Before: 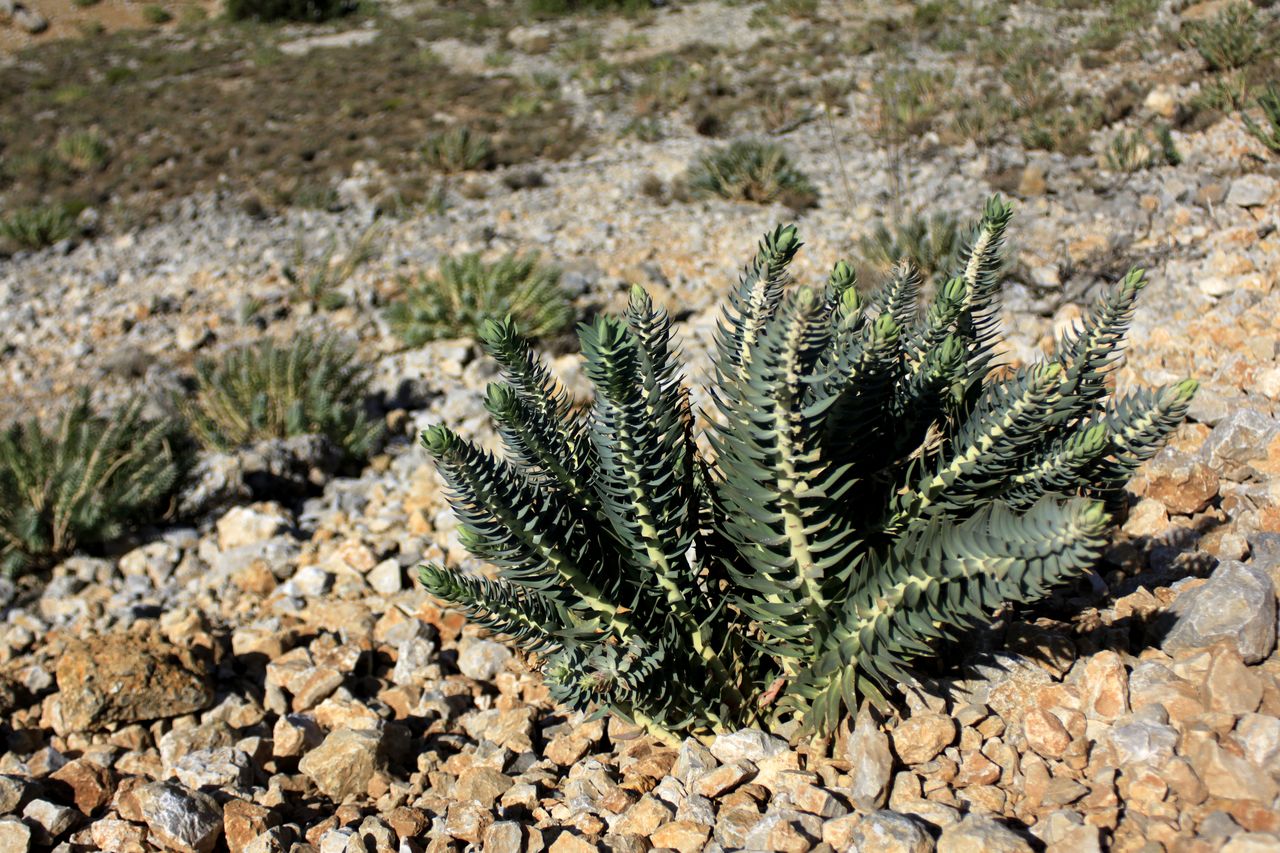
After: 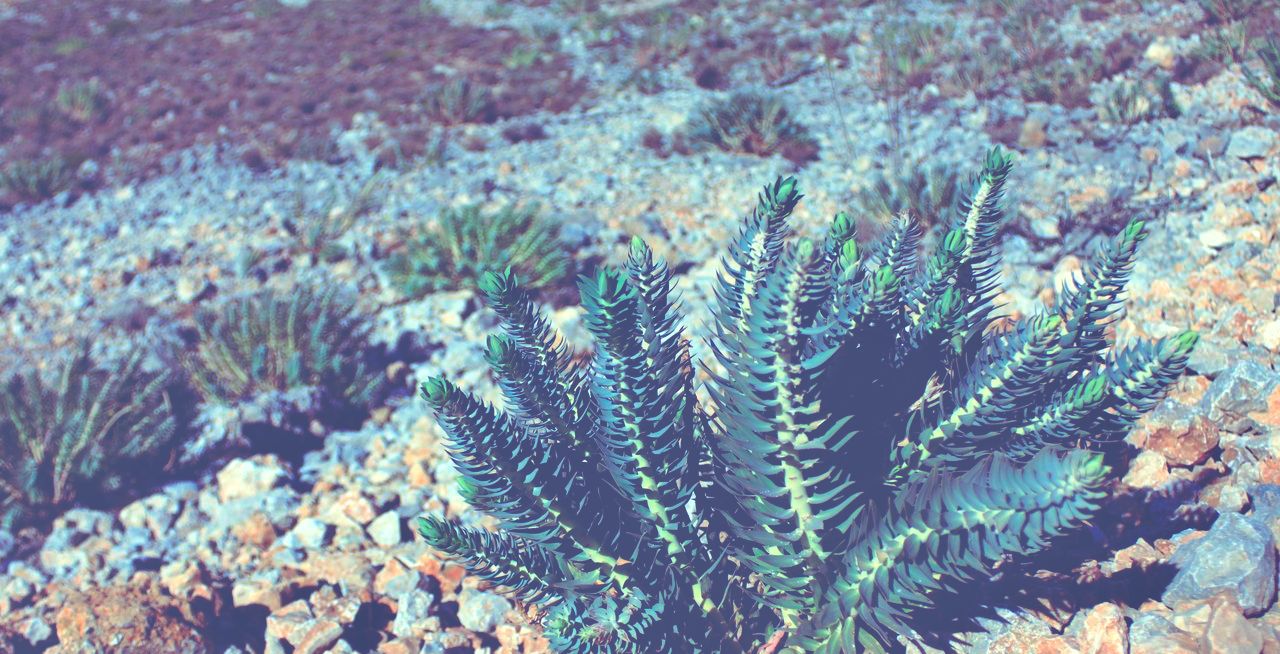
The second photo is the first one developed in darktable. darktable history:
shadows and highlights: low approximation 0.01, soften with gaussian
crop: top 5.667%, bottom 17.637%
rgb curve: curves: ch0 [(0, 0.186) (0.314, 0.284) (0.576, 0.466) (0.805, 0.691) (0.936, 0.886)]; ch1 [(0, 0.186) (0.314, 0.284) (0.581, 0.534) (0.771, 0.746) (0.936, 0.958)]; ch2 [(0, 0.216) (0.275, 0.39) (1, 1)], mode RGB, independent channels, compensate middle gray true, preserve colors none
color balance rgb: shadows lift › chroma 9.92%, shadows lift › hue 45.12°, power › luminance 3.26%, power › hue 231.93°, global offset › luminance 0.4%, global offset › chroma 0.21%, global offset › hue 255.02°
levels: levels [0, 0.397, 0.955]
